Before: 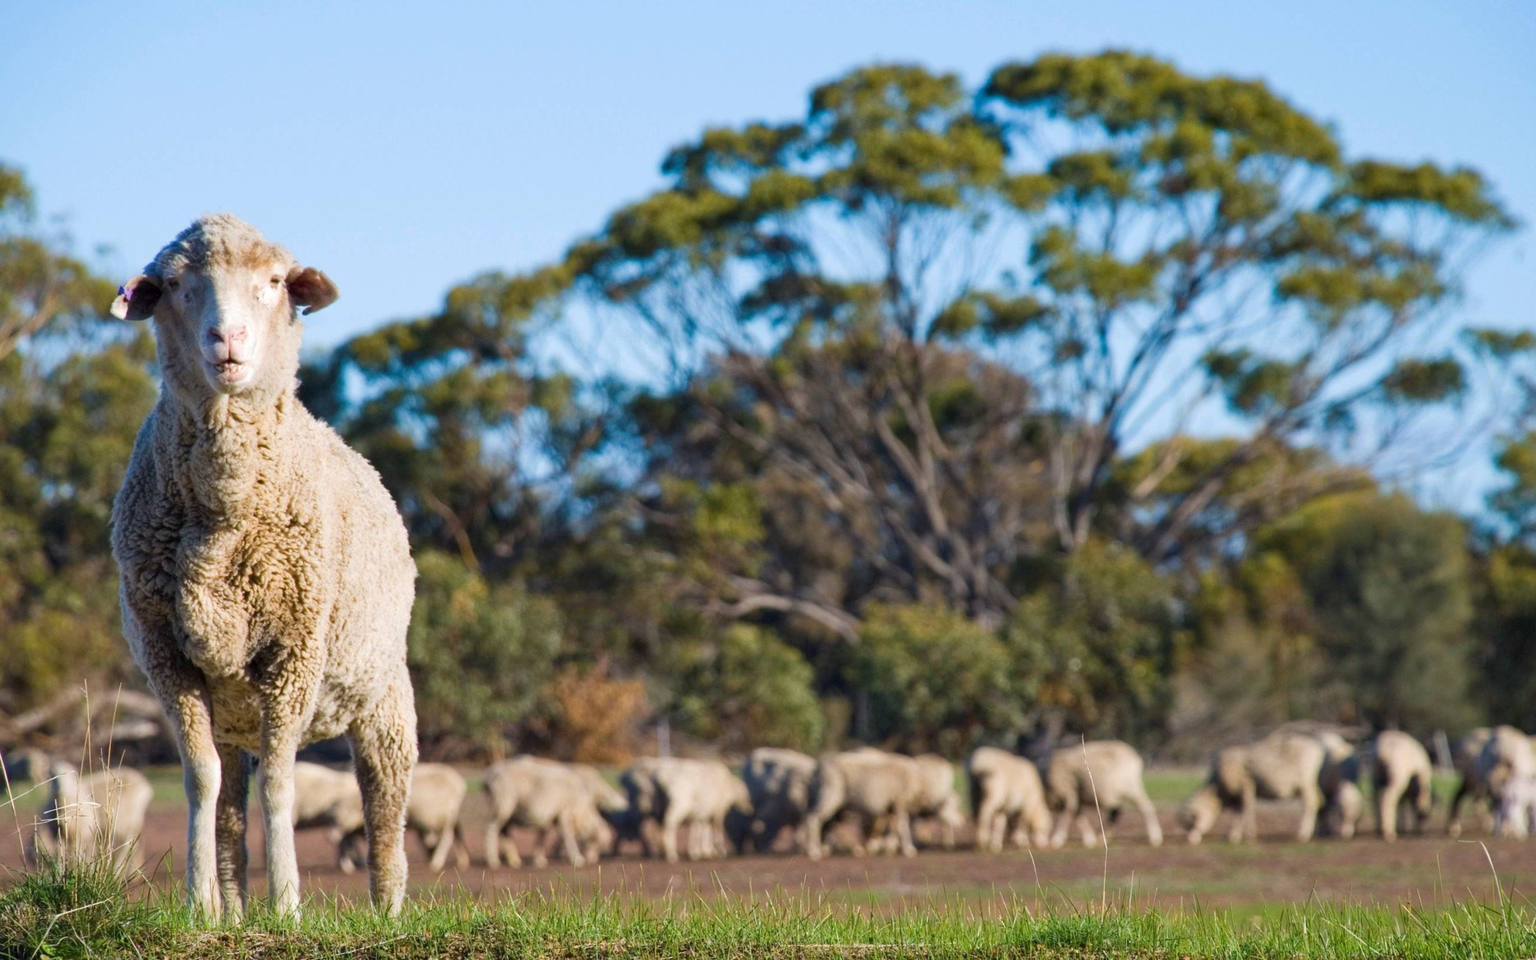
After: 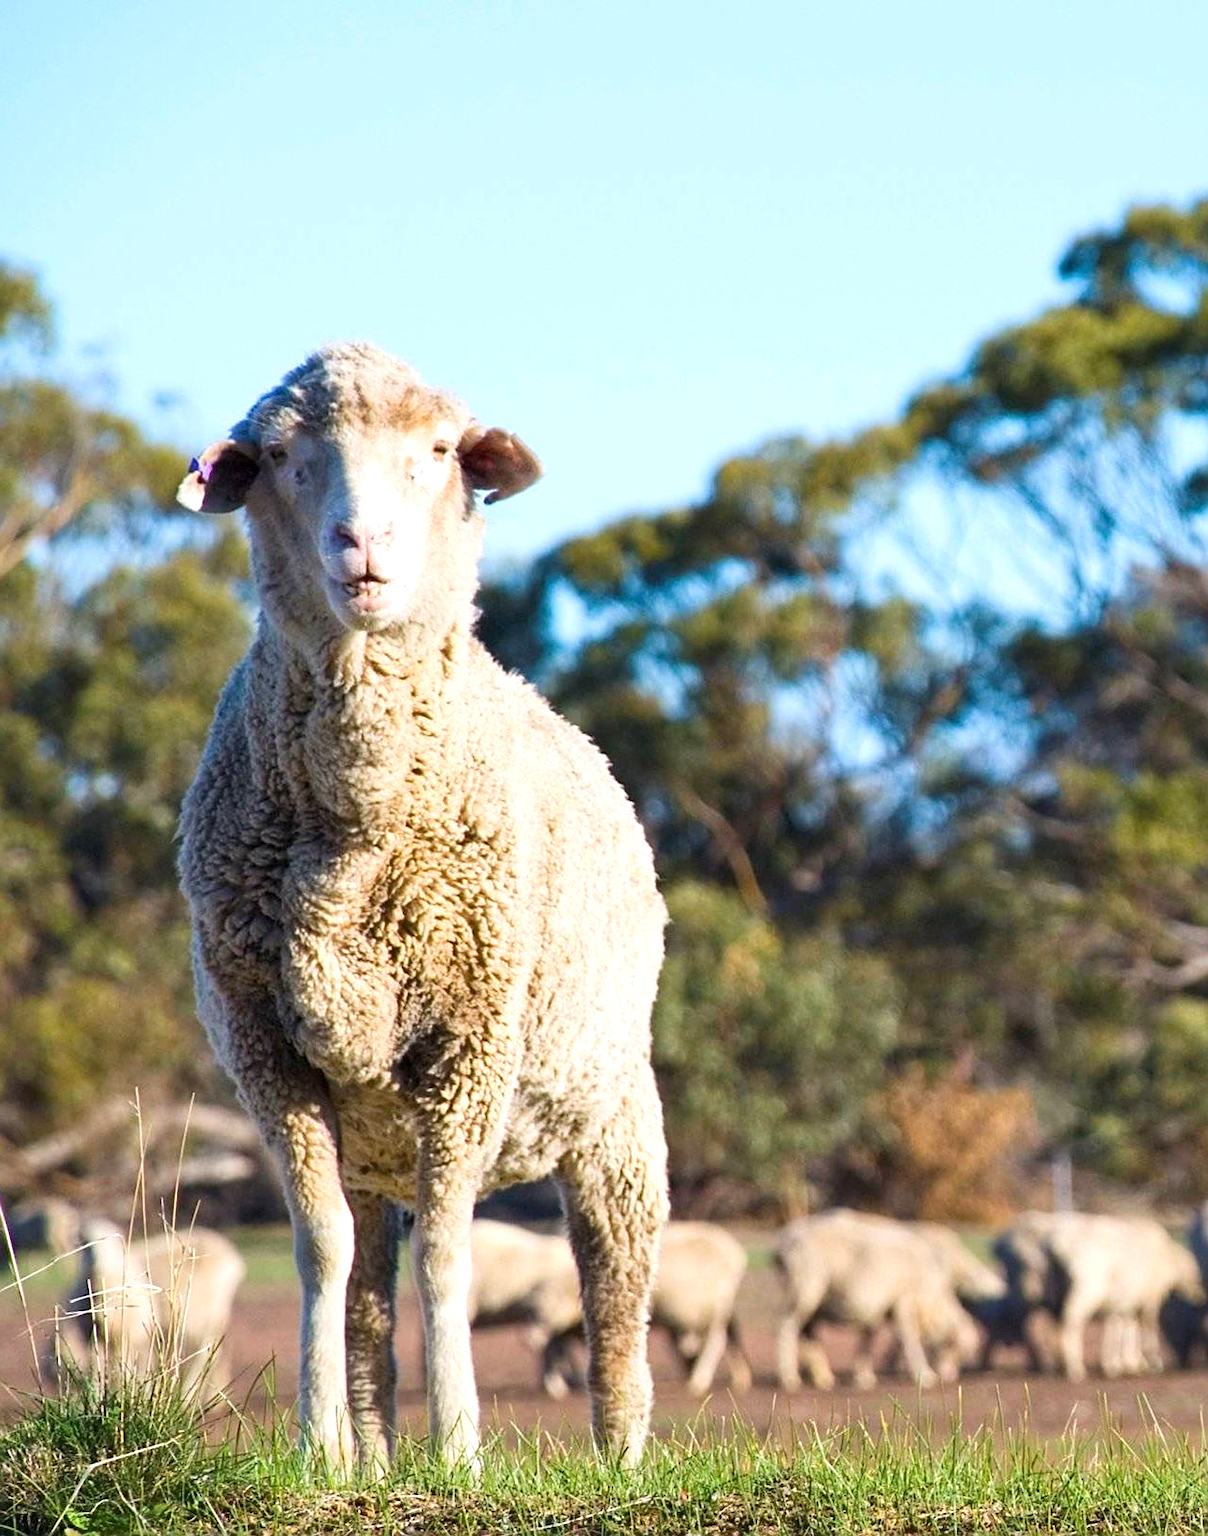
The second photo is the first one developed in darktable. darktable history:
exposure: exposure 0.477 EV, compensate highlight preservation false
sharpen: on, module defaults
crop and rotate: left 0.029%, top 0%, right 50.776%
contrast brightness saturation: contrast 0.102, brightness 0.021, saturation 0.019
